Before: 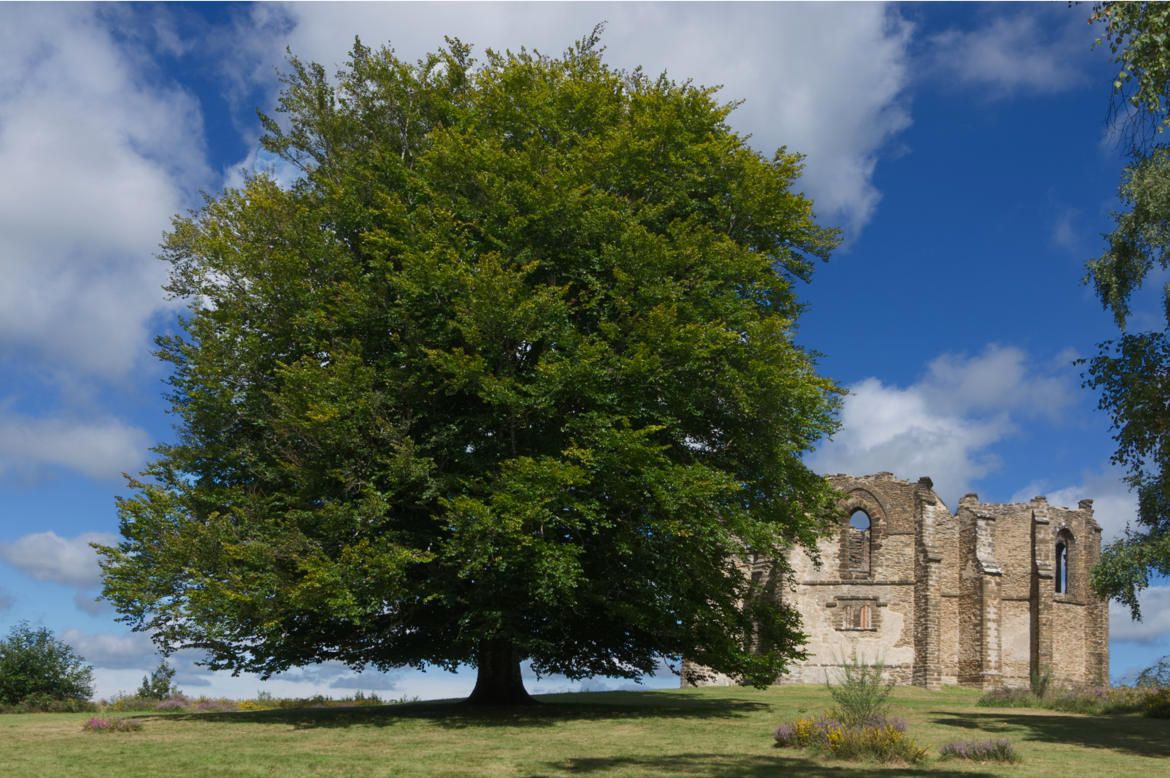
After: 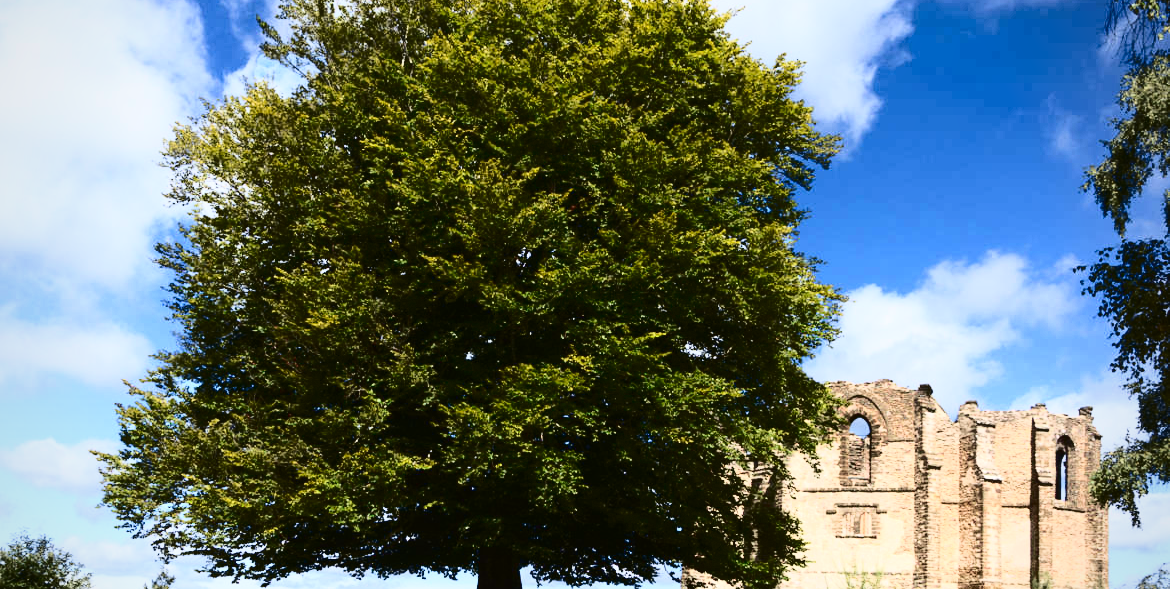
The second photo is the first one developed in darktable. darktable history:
shadows and highlights: radius 93.19, shadows -15.88, white point adjustment 0.177, highlights 32.75, compress 48.4%, soften with gaussian
exposure: exposure 0.762 EV, compensate highlight preservation false
contrast brightness saturation: contrast 0.413, brightness 0.053, saturation 0.246
crop and rotate: top 12.081%, bottom 12.173%
velvia: on, module defaults
vignetting: fall-off radius 93.25%
tone curve: curves: ch0 [(0.003, 0.015) (0.104, 0.07) (0.239, 0.201) (0.327, 0.317) (0.401, 0.443) (0.495, 0.55) (0.65, 0.68) (0.832, 0.858) (1, 0.977)]; ch1 [(0, 0) (0.161, 0.092) (0.35, 0.33) (0.379, 0.401) (0.447, 0.476) (0.495, 0.499) (0.515, 0.518) (0.55, 0.557) (0.621, 0.615) (0.718, 0.734) (1, 1)]; ch2 [(0, 0) (0.359, 0.372) (0.437, 0.437) (0.502, 0.501) (0.534, 0.537) (0.599, 0.586) (1, 1)], color space Lab, independent channels, preserve colors none
